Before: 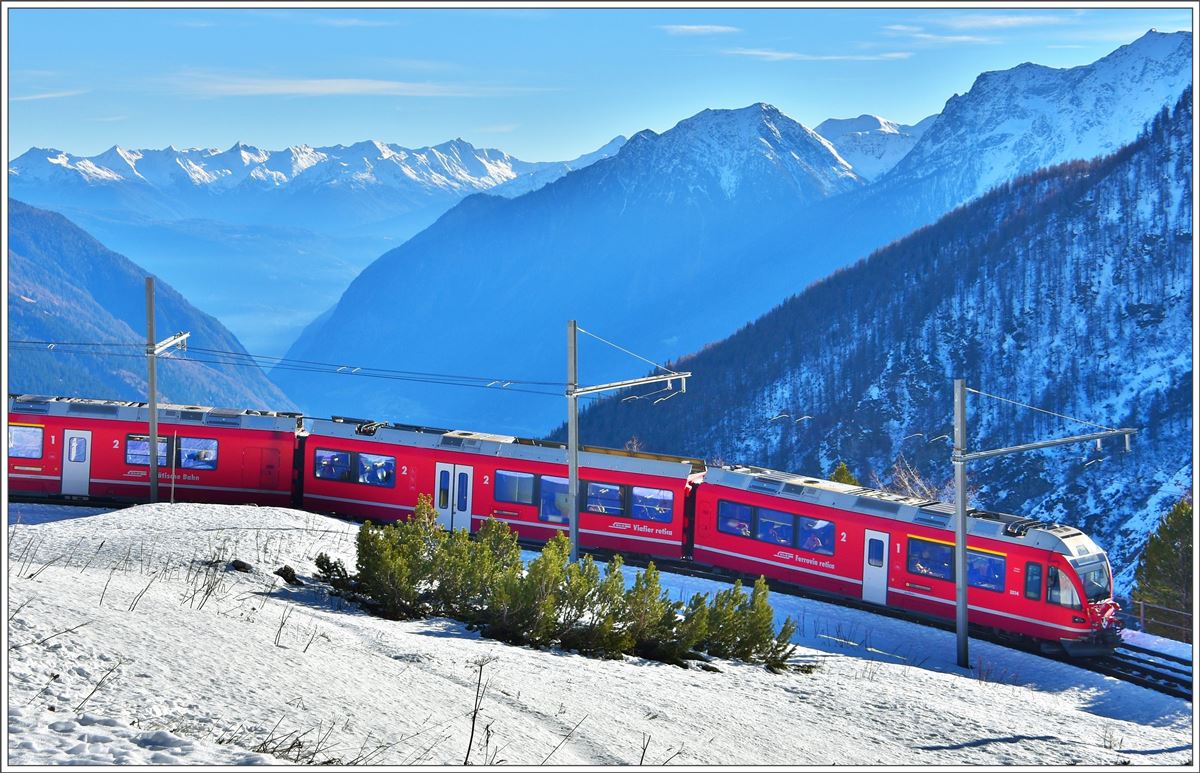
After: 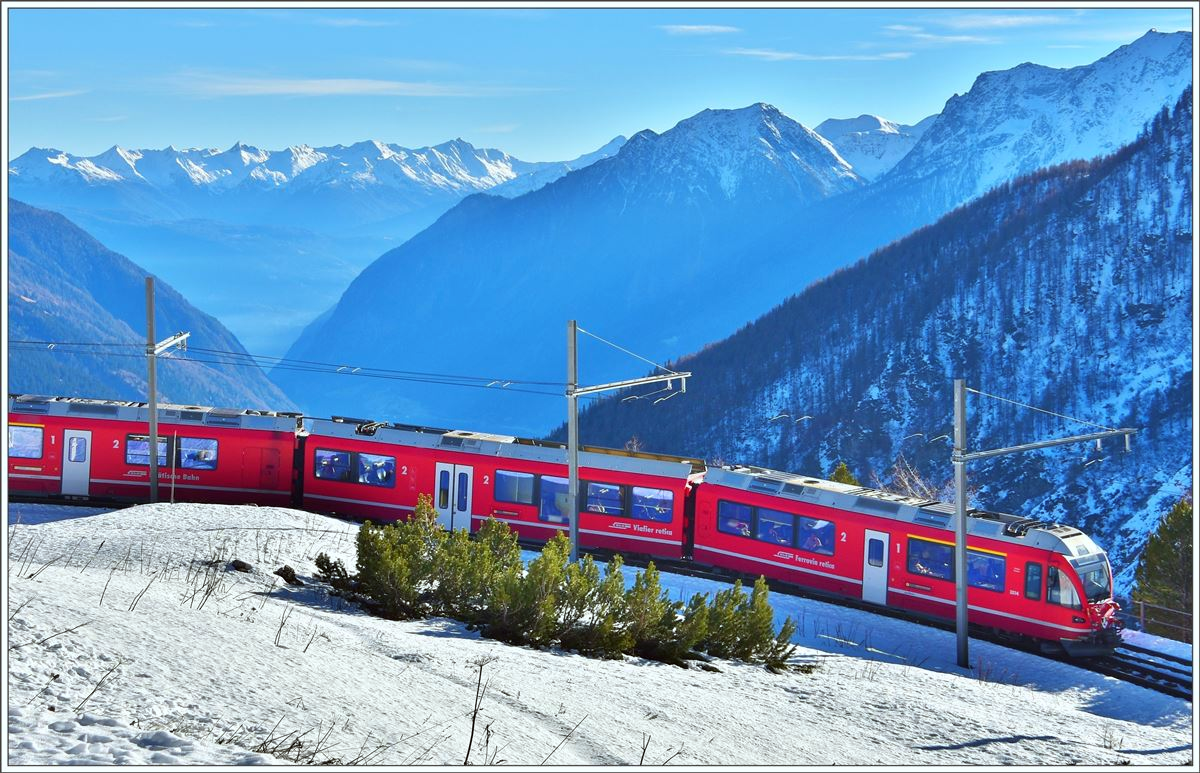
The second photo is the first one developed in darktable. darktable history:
color correction: highlights a* -2.96, highlights b* -2.24, shadows a* 2.05, shadows b* 2.96
